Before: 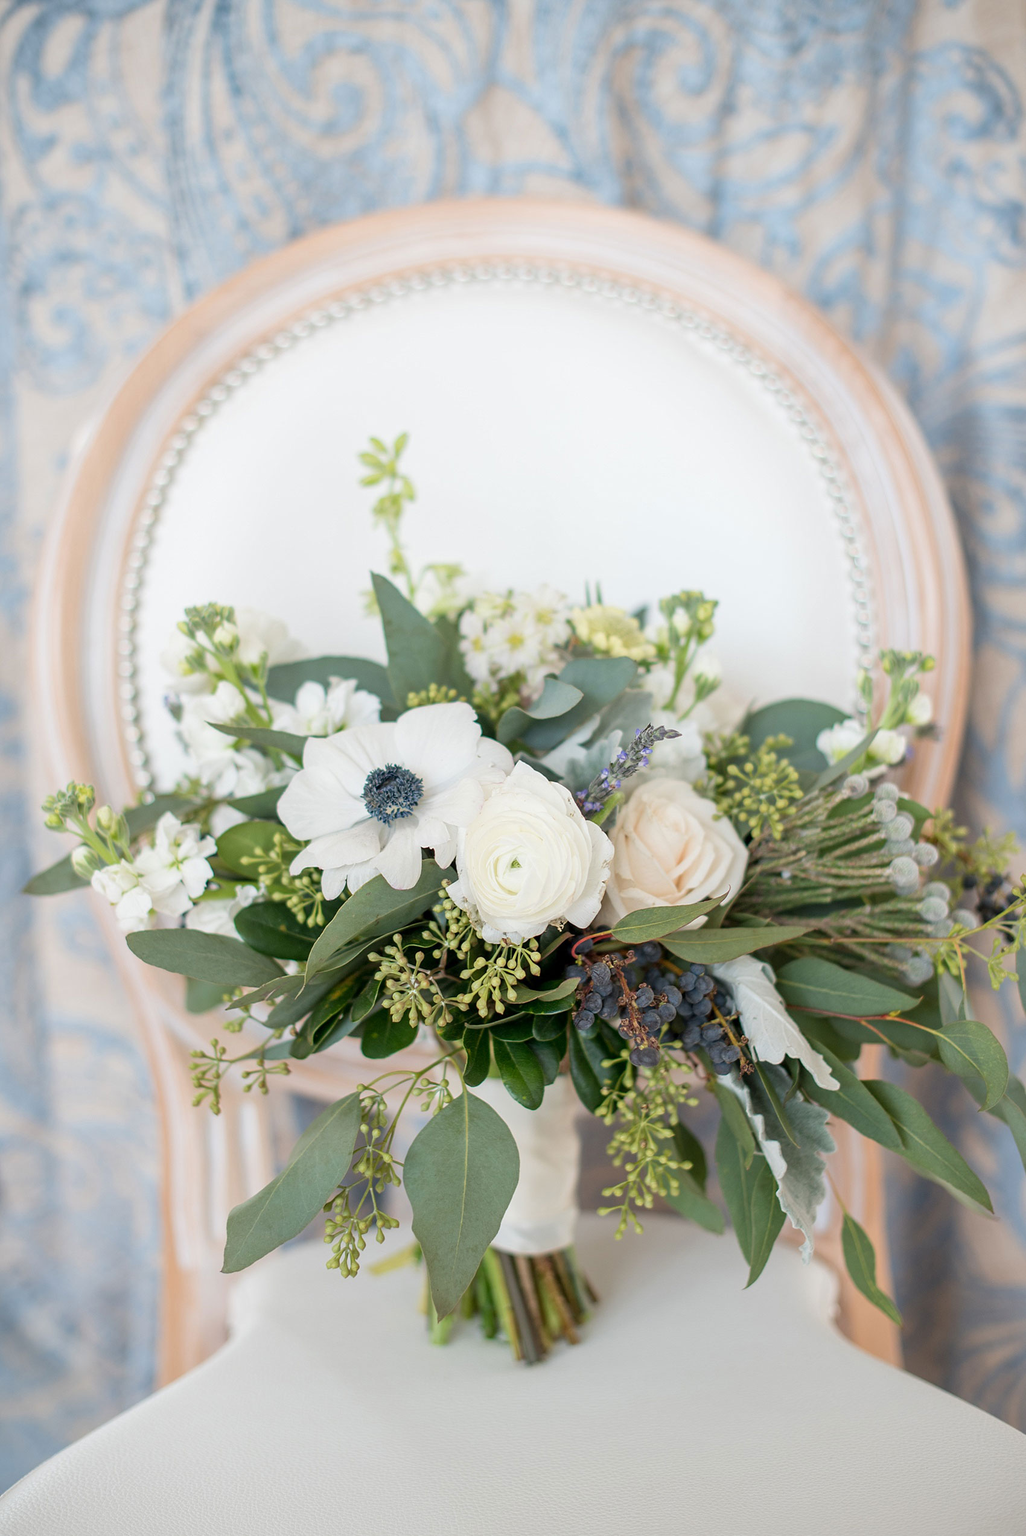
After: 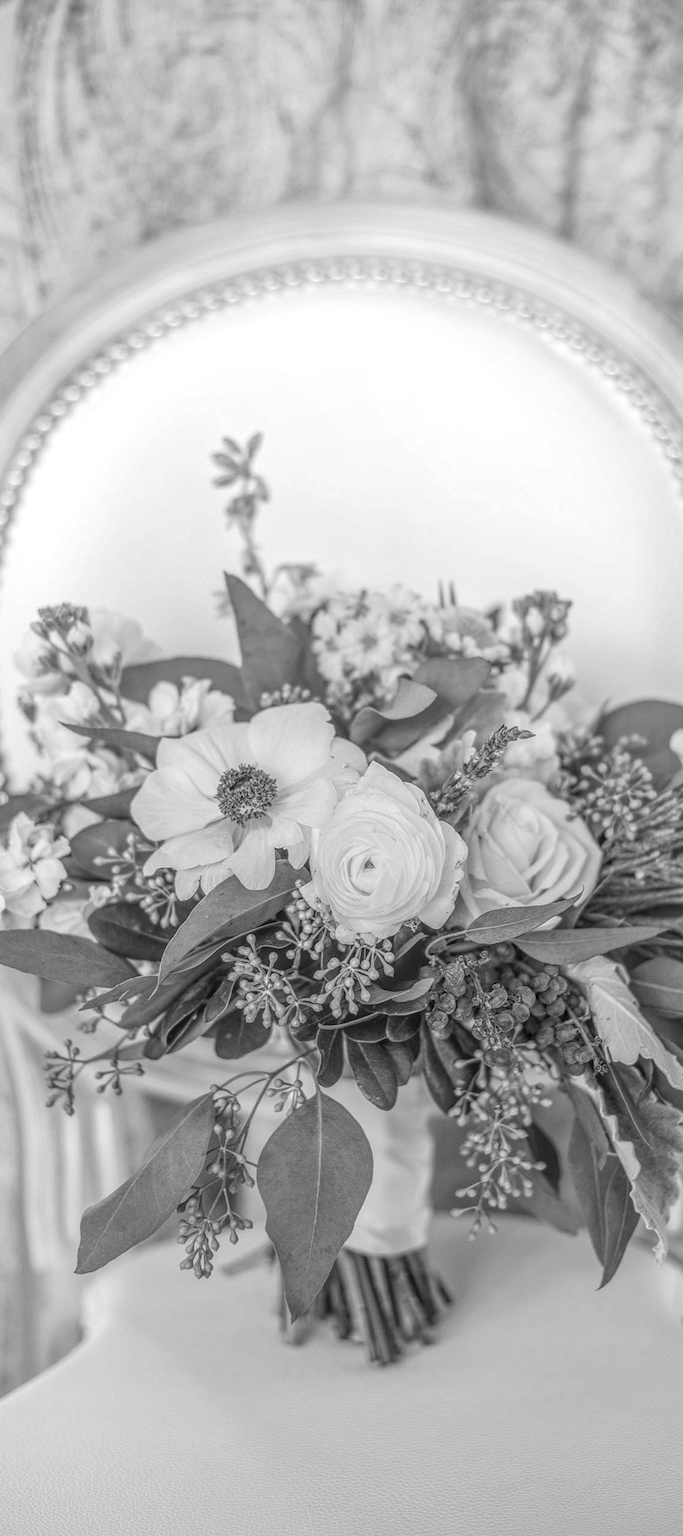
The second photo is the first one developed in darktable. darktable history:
crop and rotate: left 14.408%, right 18.985%
color calibration: output gray [0.22, 0.42, 0.37, 0], illuminant as shot in camera, x 0.358, y 0.373, temperature 4628.91 K
local contrast: highlights 1%, shadows 6%, detail 199%, midtone range 0.243
